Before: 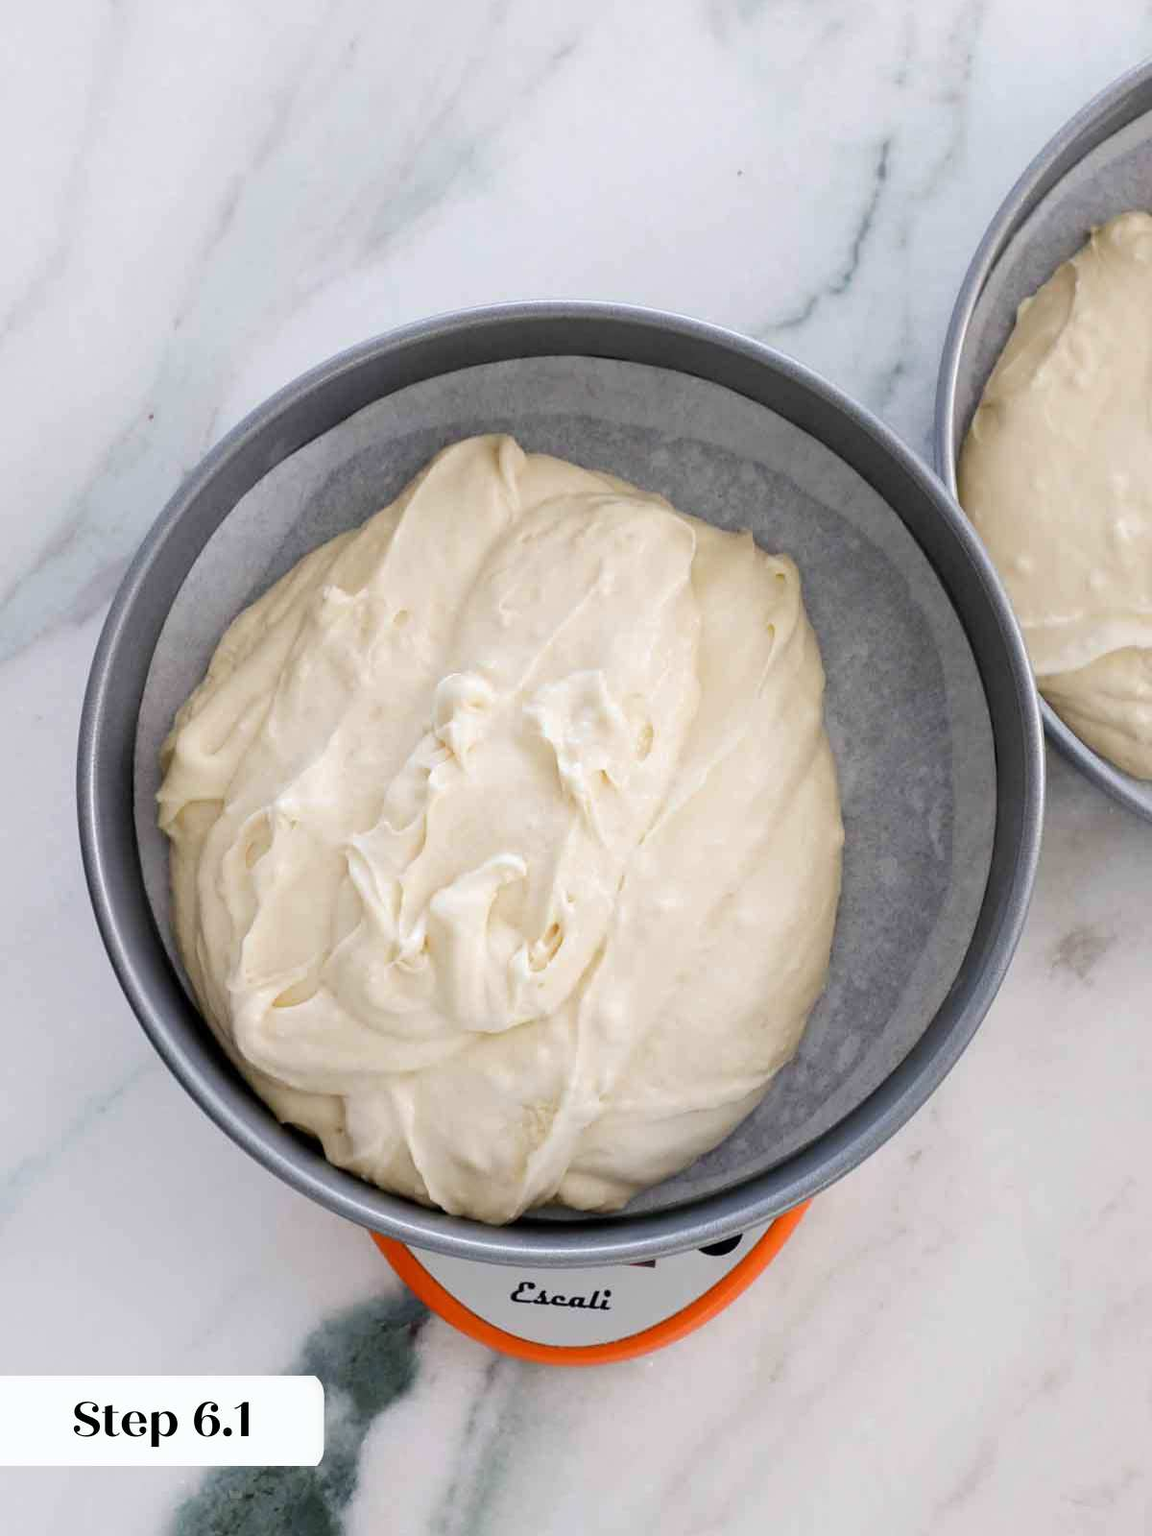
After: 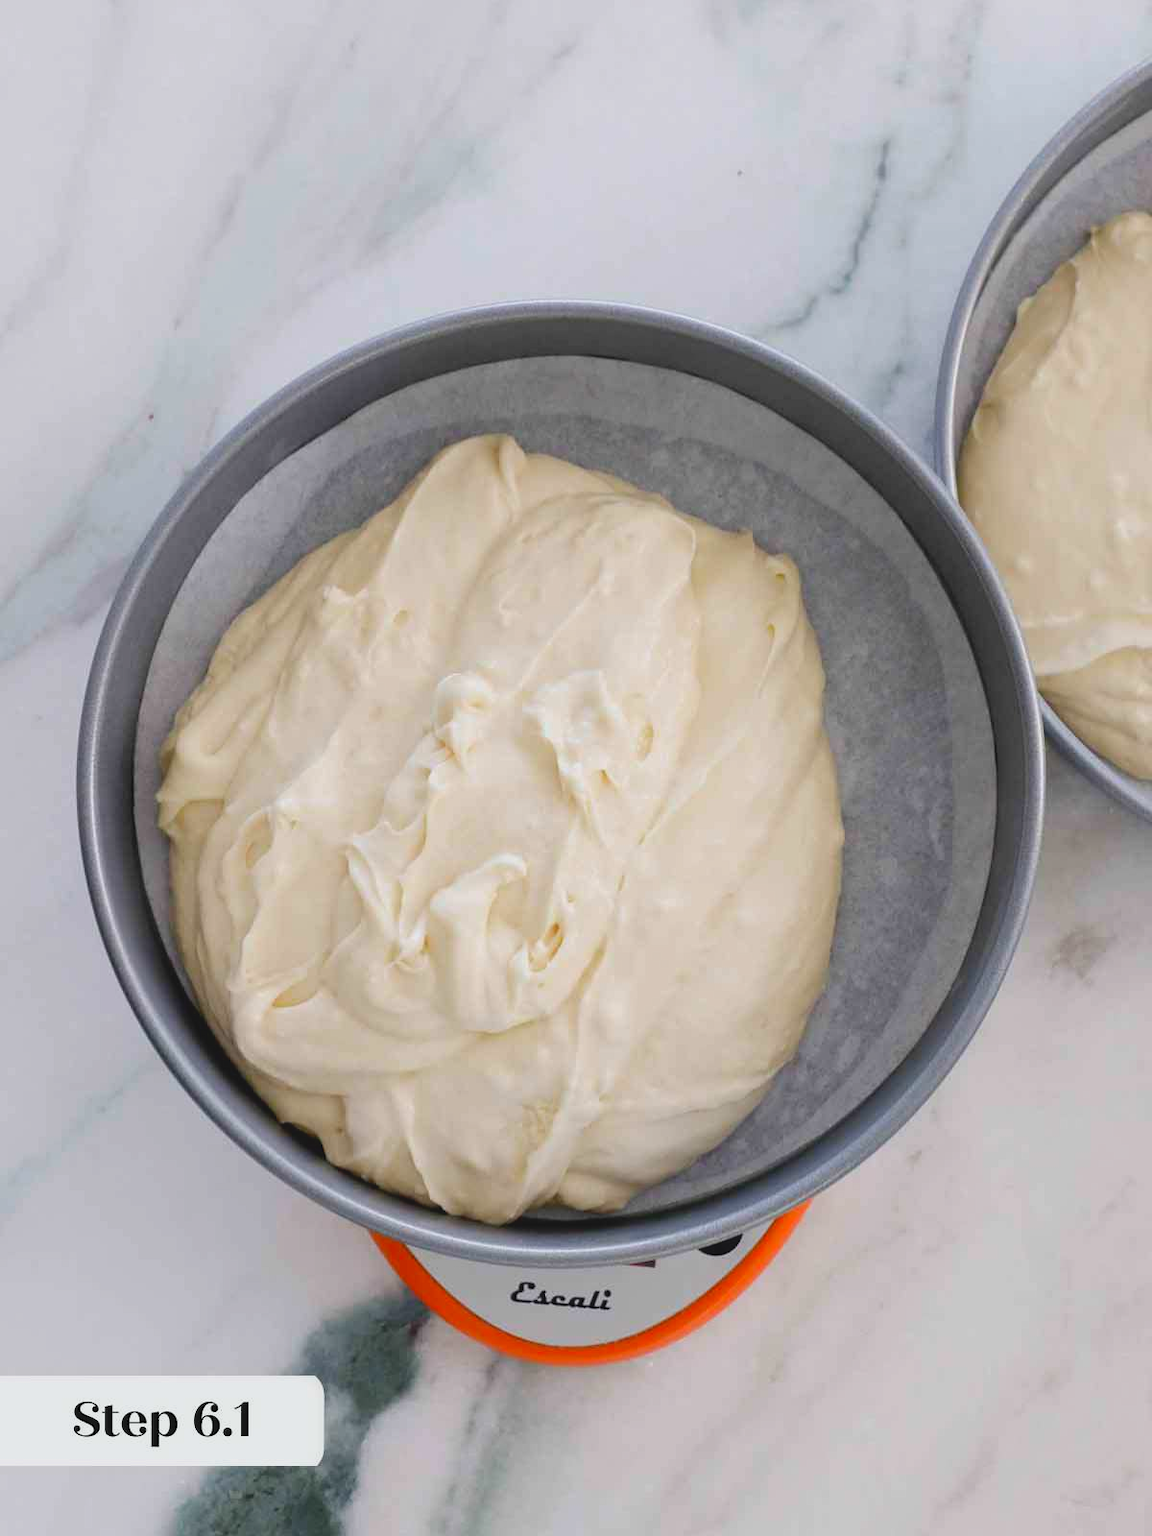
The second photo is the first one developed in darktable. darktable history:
lowpass: radius 0.1, contrast 0.85, saturation 1.1, unbound 0
white balance: emerald 1
